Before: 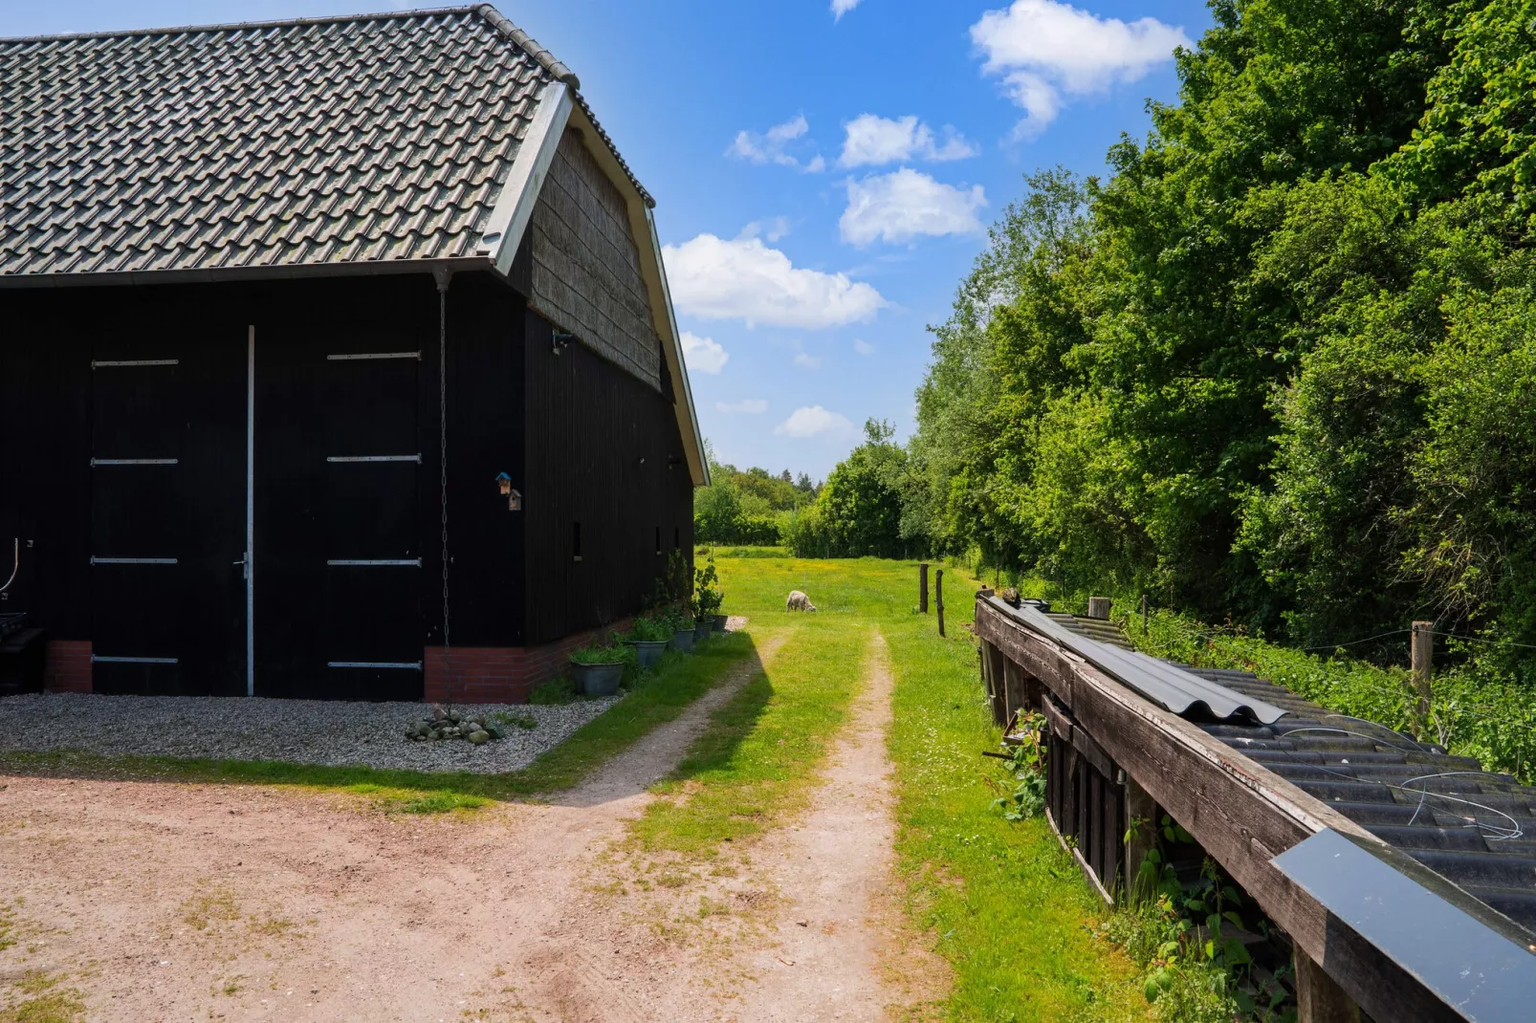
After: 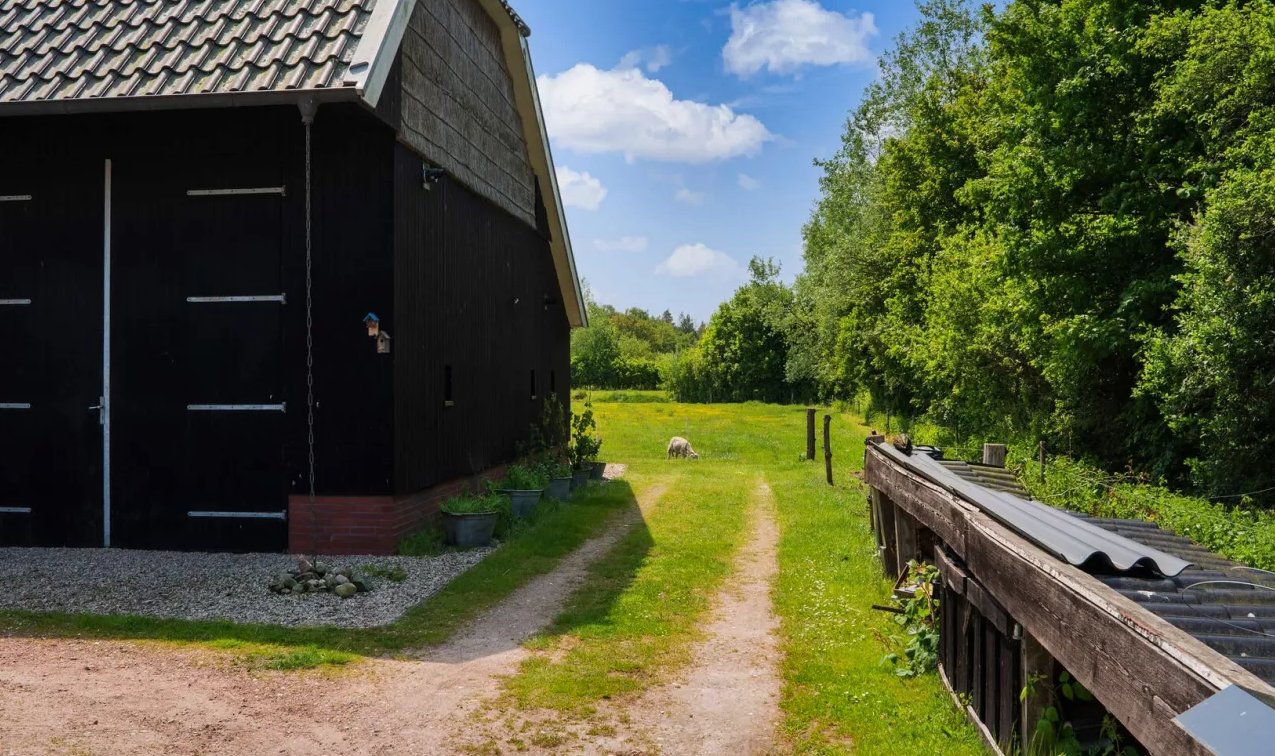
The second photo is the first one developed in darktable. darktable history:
shadows and highlights: shadows 20.91, highlights -82.73, soften with gaussian
crop: left 9.712%, top 16.928%, right 10.845%, bottom 12.332%
